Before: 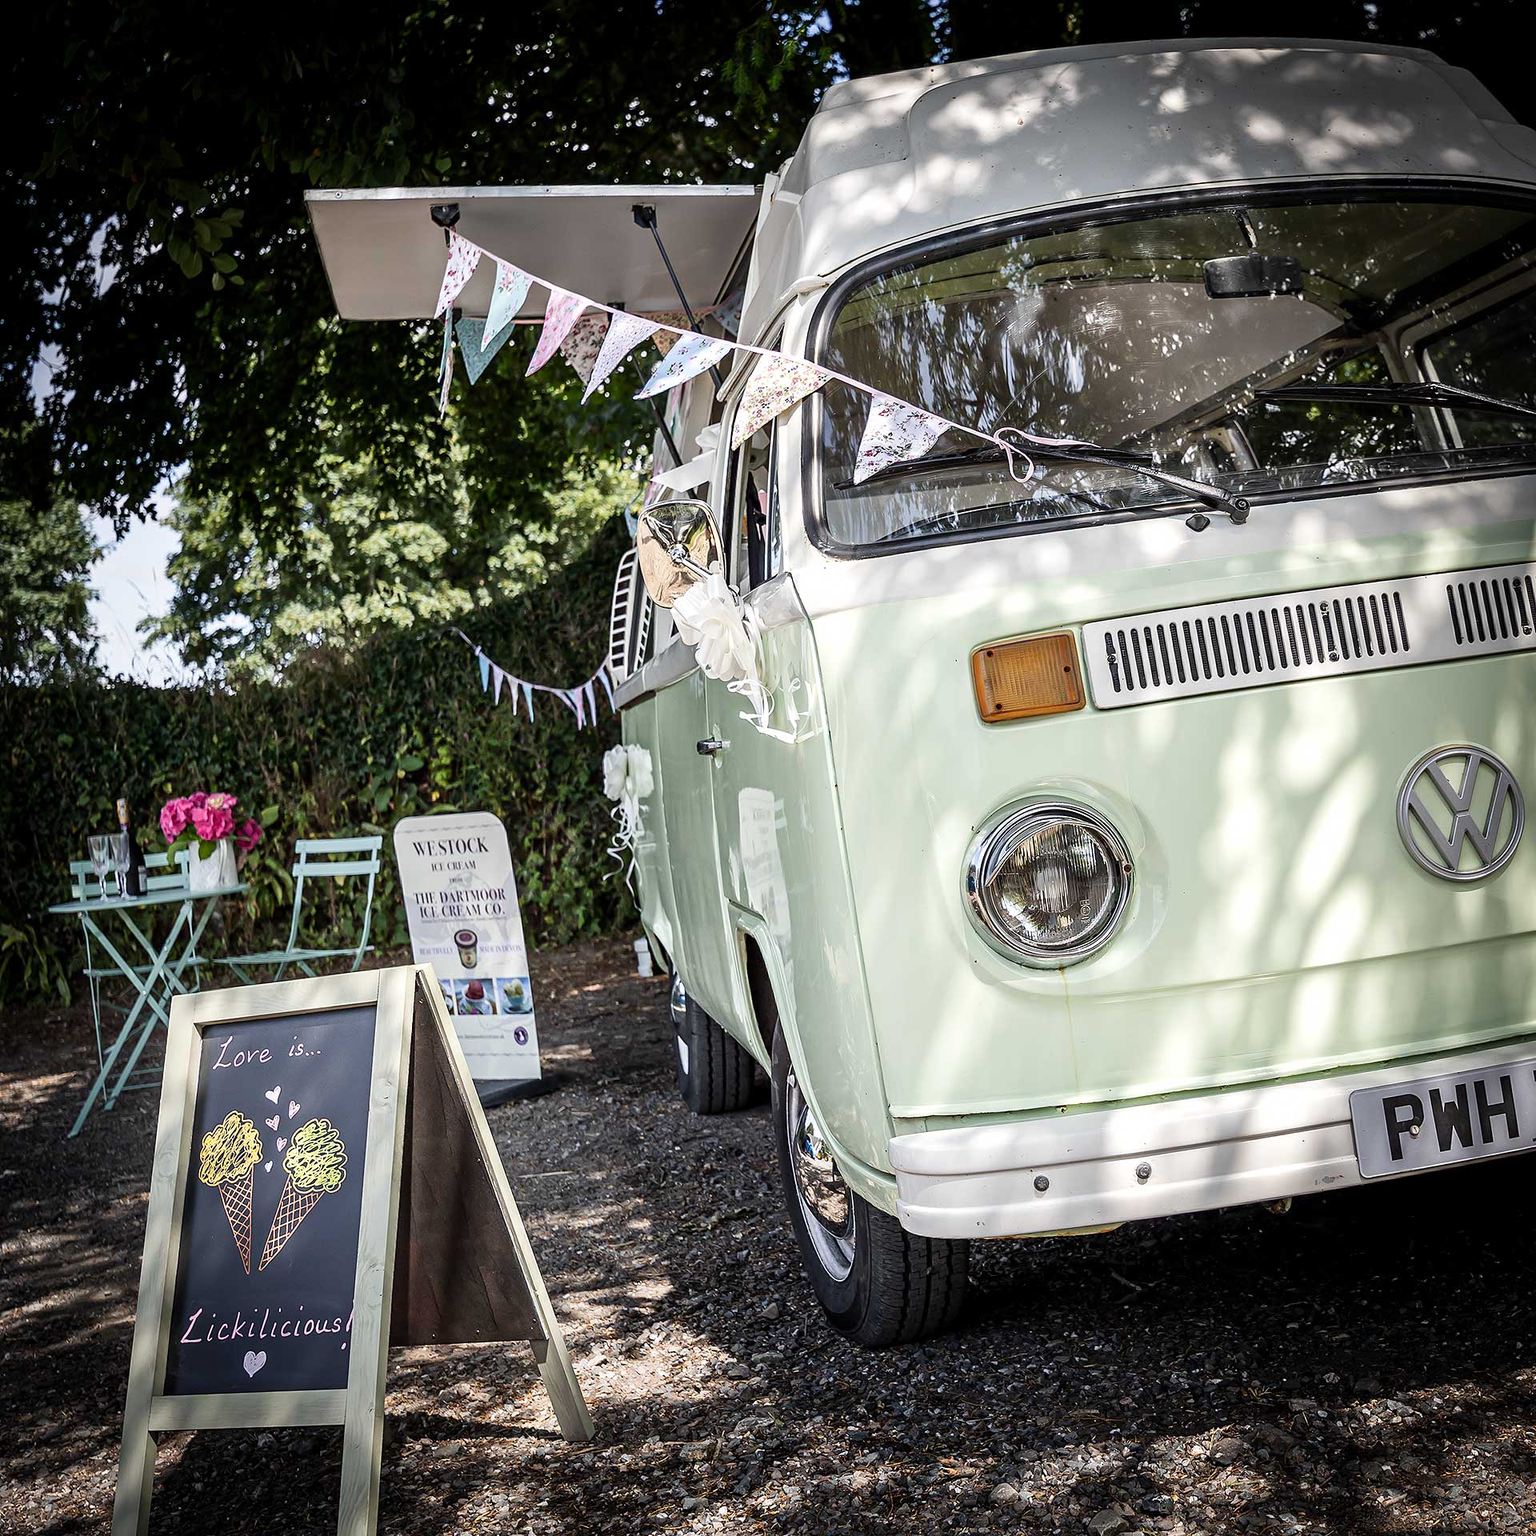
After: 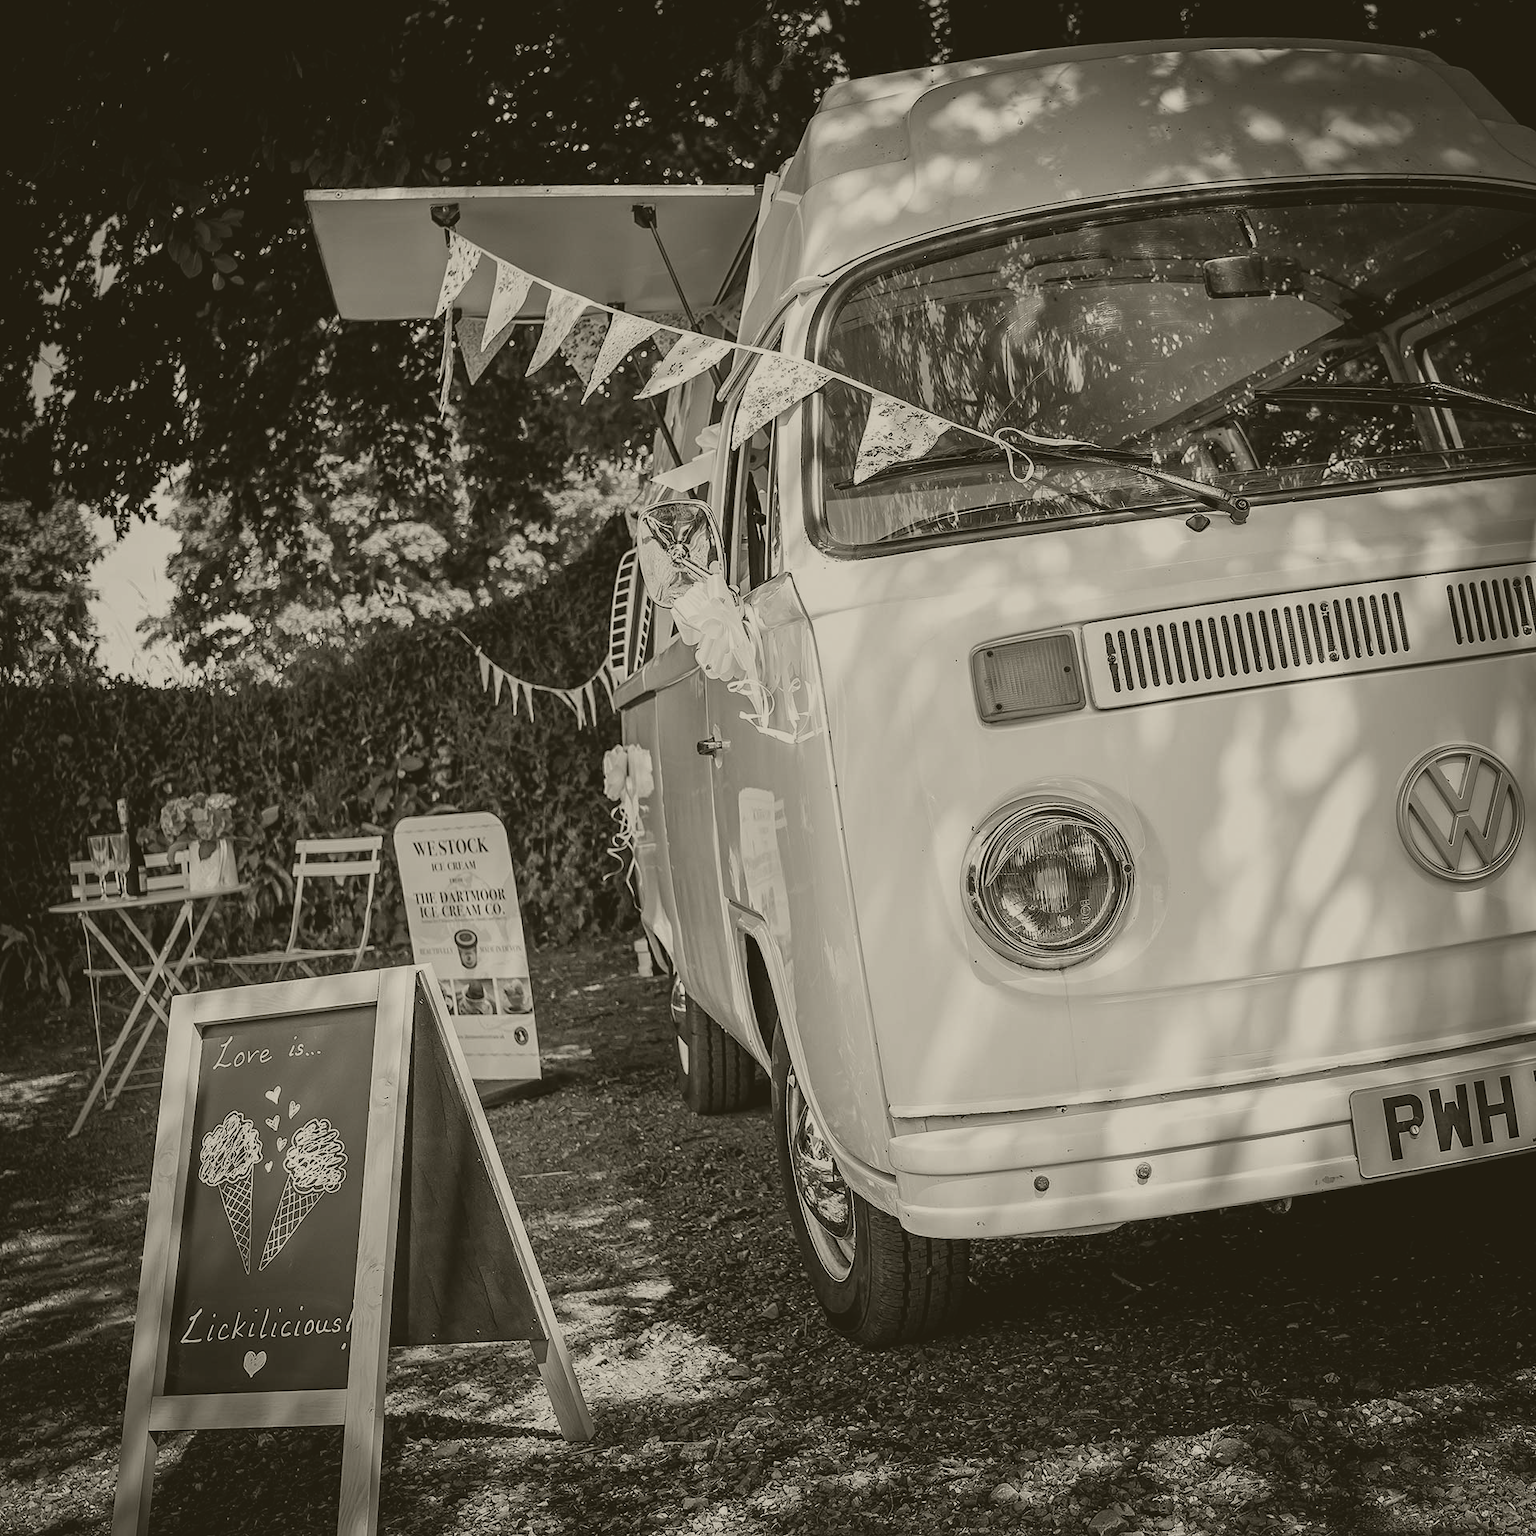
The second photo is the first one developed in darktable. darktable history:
exposure: black level correction 0.001, compensate highlight preservation false
color zones: curves: ch1 [(0.238, 0.163) (0.476, 0.2) (0.733, 0.322) (0.848, 0.134)]
colorize: hue 41.44°, saturation 22%, source mix 60%, lightness 10.61%
levels: levels [0, 0.43, 0.859]
